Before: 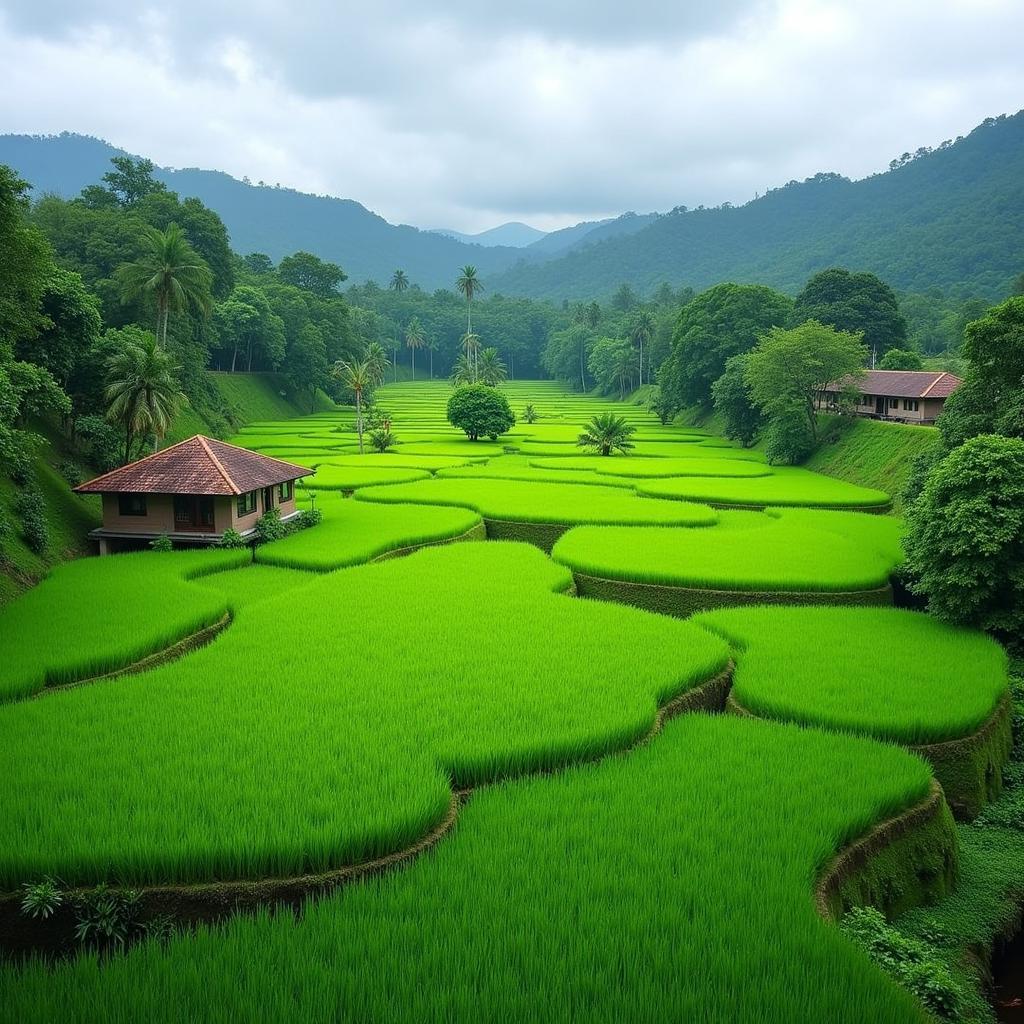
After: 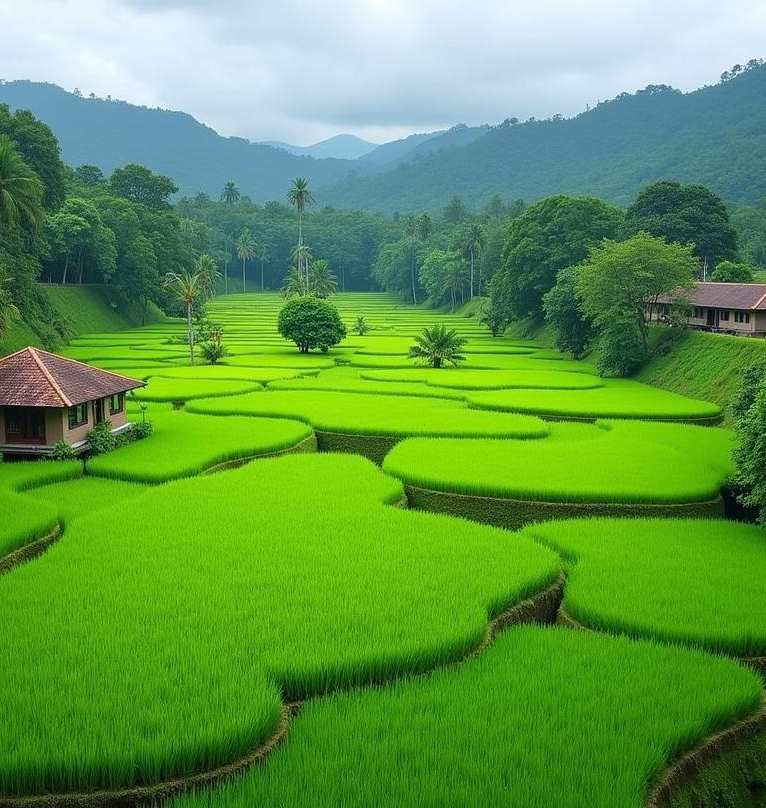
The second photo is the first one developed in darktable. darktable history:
crop: left 16.556%, top 8.601%, right 8.631%, bottom 12.417%
